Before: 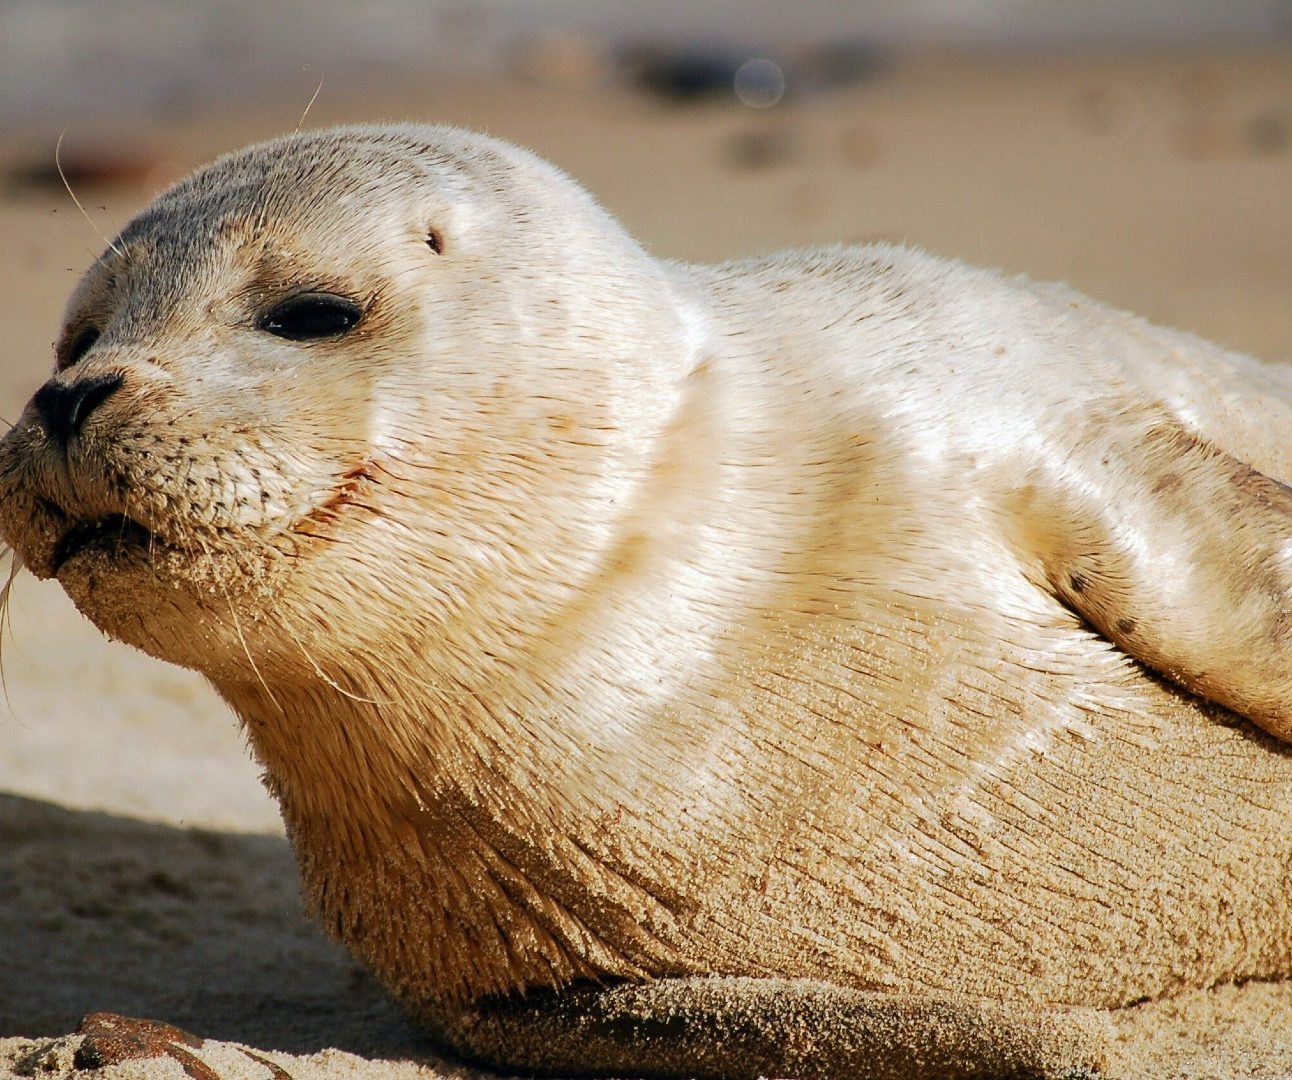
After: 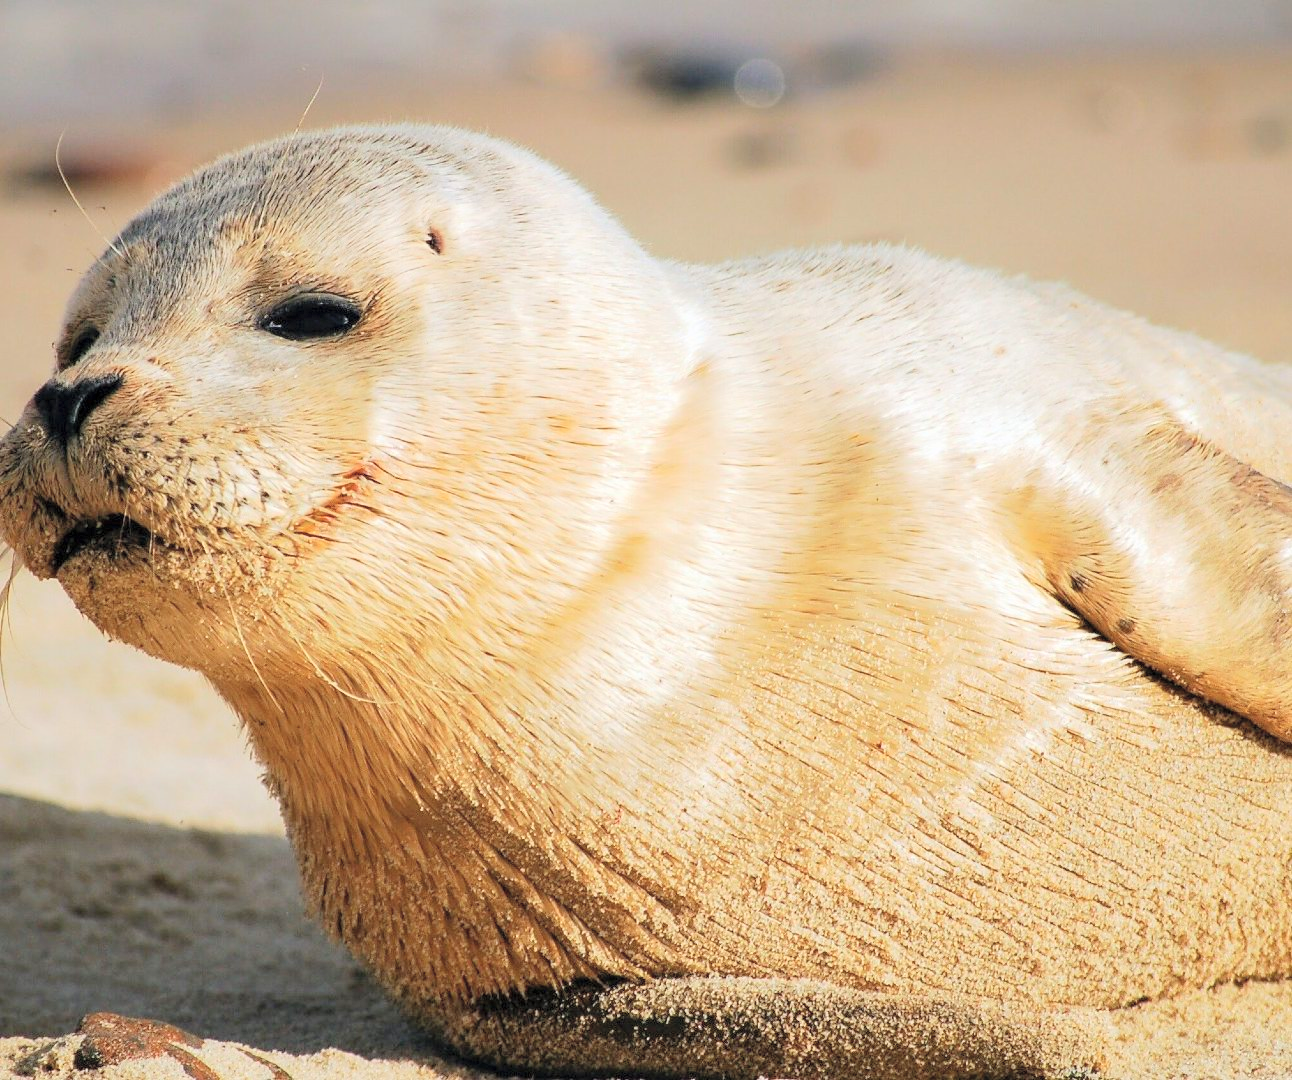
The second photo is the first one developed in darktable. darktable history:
exposure: exposure 0.556 EV, compensate highlight preservation false
global tonemap: drago (0.7, 100)
